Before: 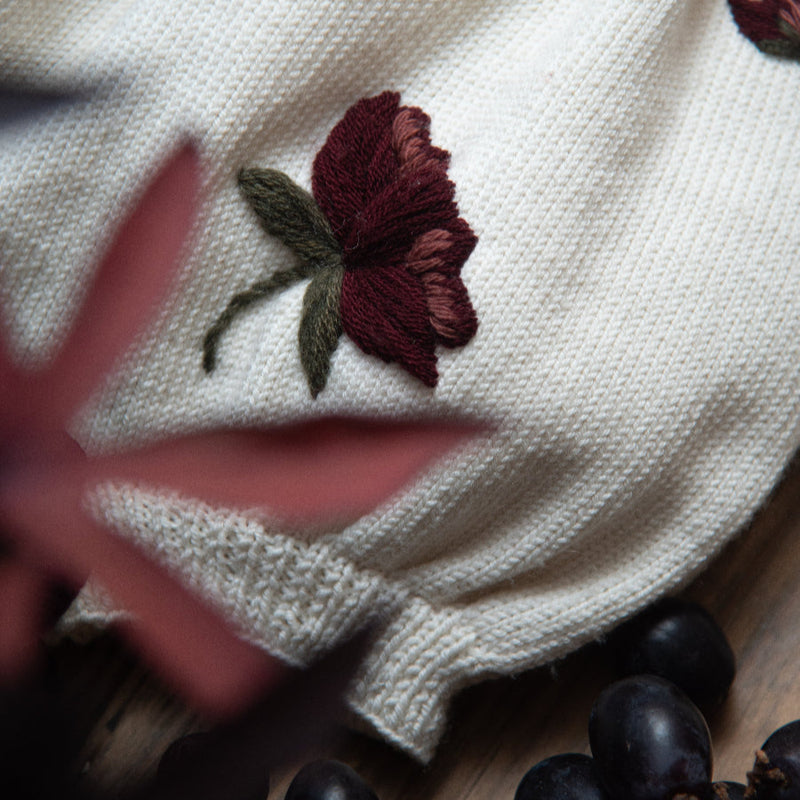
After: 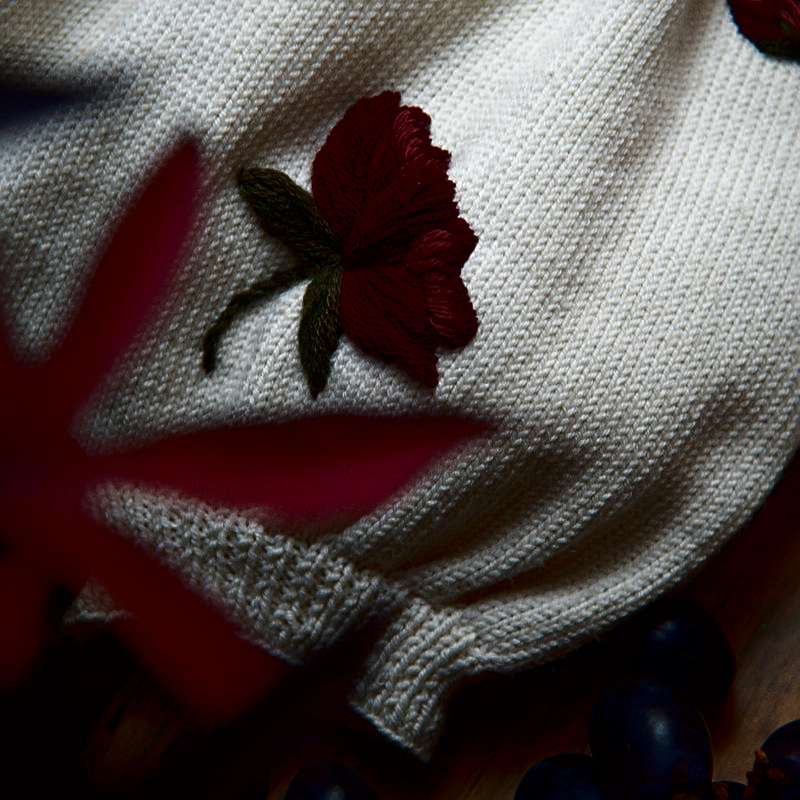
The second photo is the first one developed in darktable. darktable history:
sharpen: on, module defaults
contrast brightness saturation: contrast 0.09, brightness -0.59, saturation 0.17
shadows and highlights: shadows -24.28, highlights 49.77, soften with gaussian
